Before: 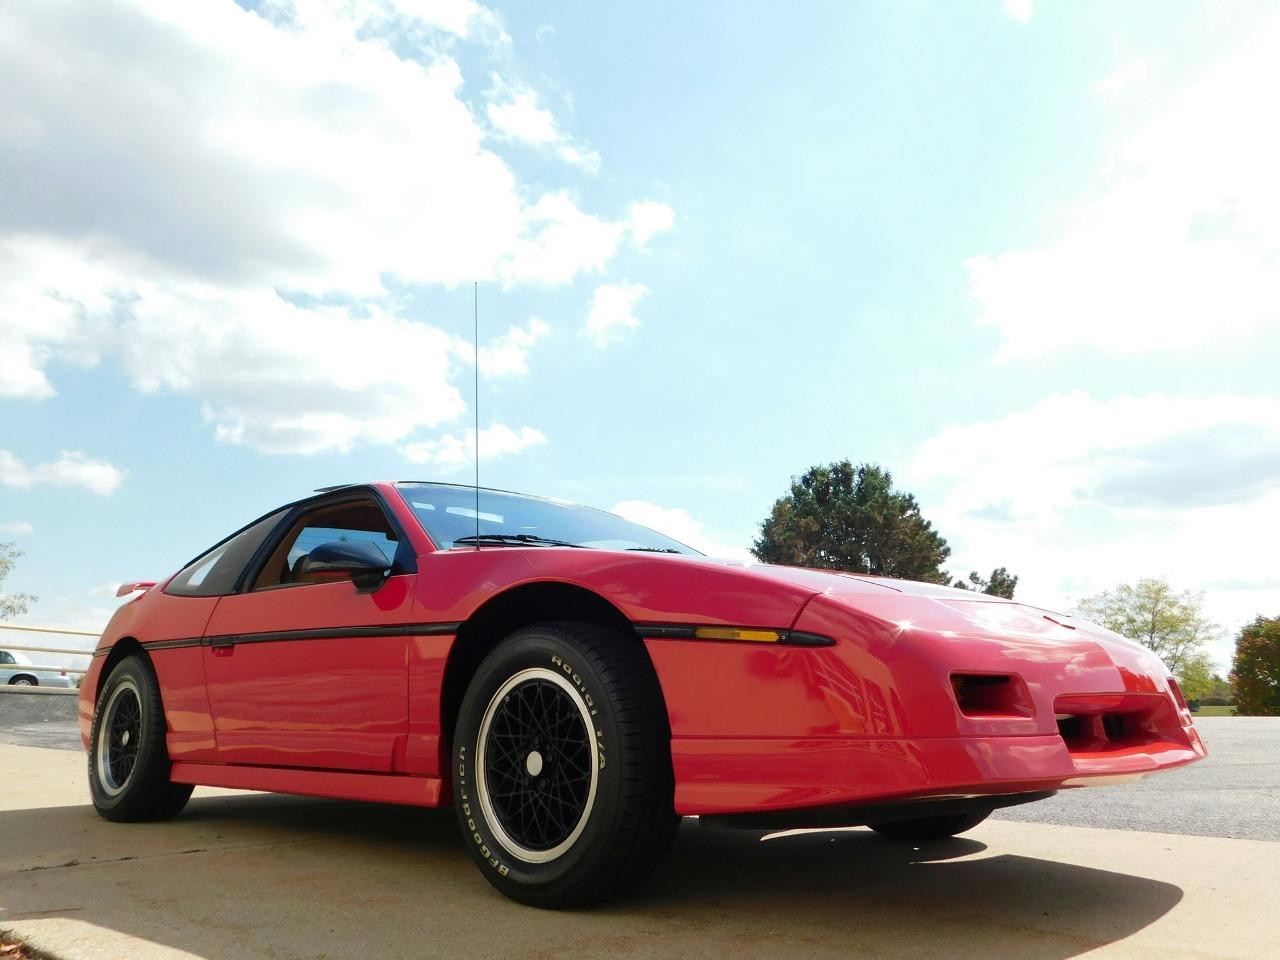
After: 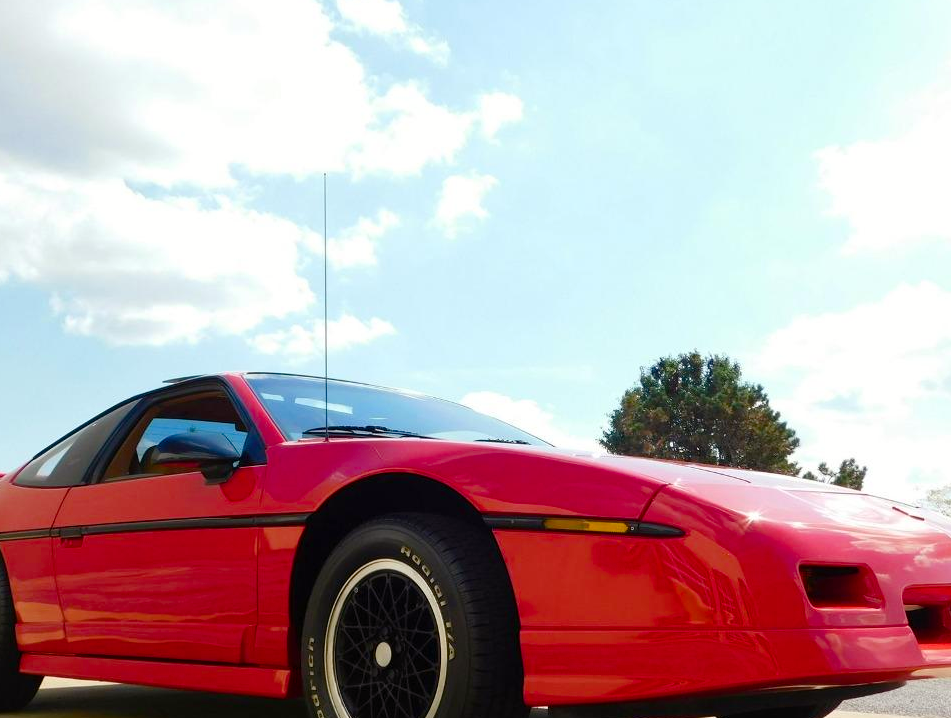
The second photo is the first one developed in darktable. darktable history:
crop and rotate: left 11.87%, top 11.39%, right 13.757%, bottom 13.785%
color balance rgb: shadows lift › chroma 1.849%, shadows lift › hue 261.97°, power › chroma 0.31%, power › hue 24.64°, perceptual saturation grading › global saturation 20%, perceptual saturation grading › highlights -25.265%, perceptual saturation grading › shadows 25.386%, global vibrance 20%
